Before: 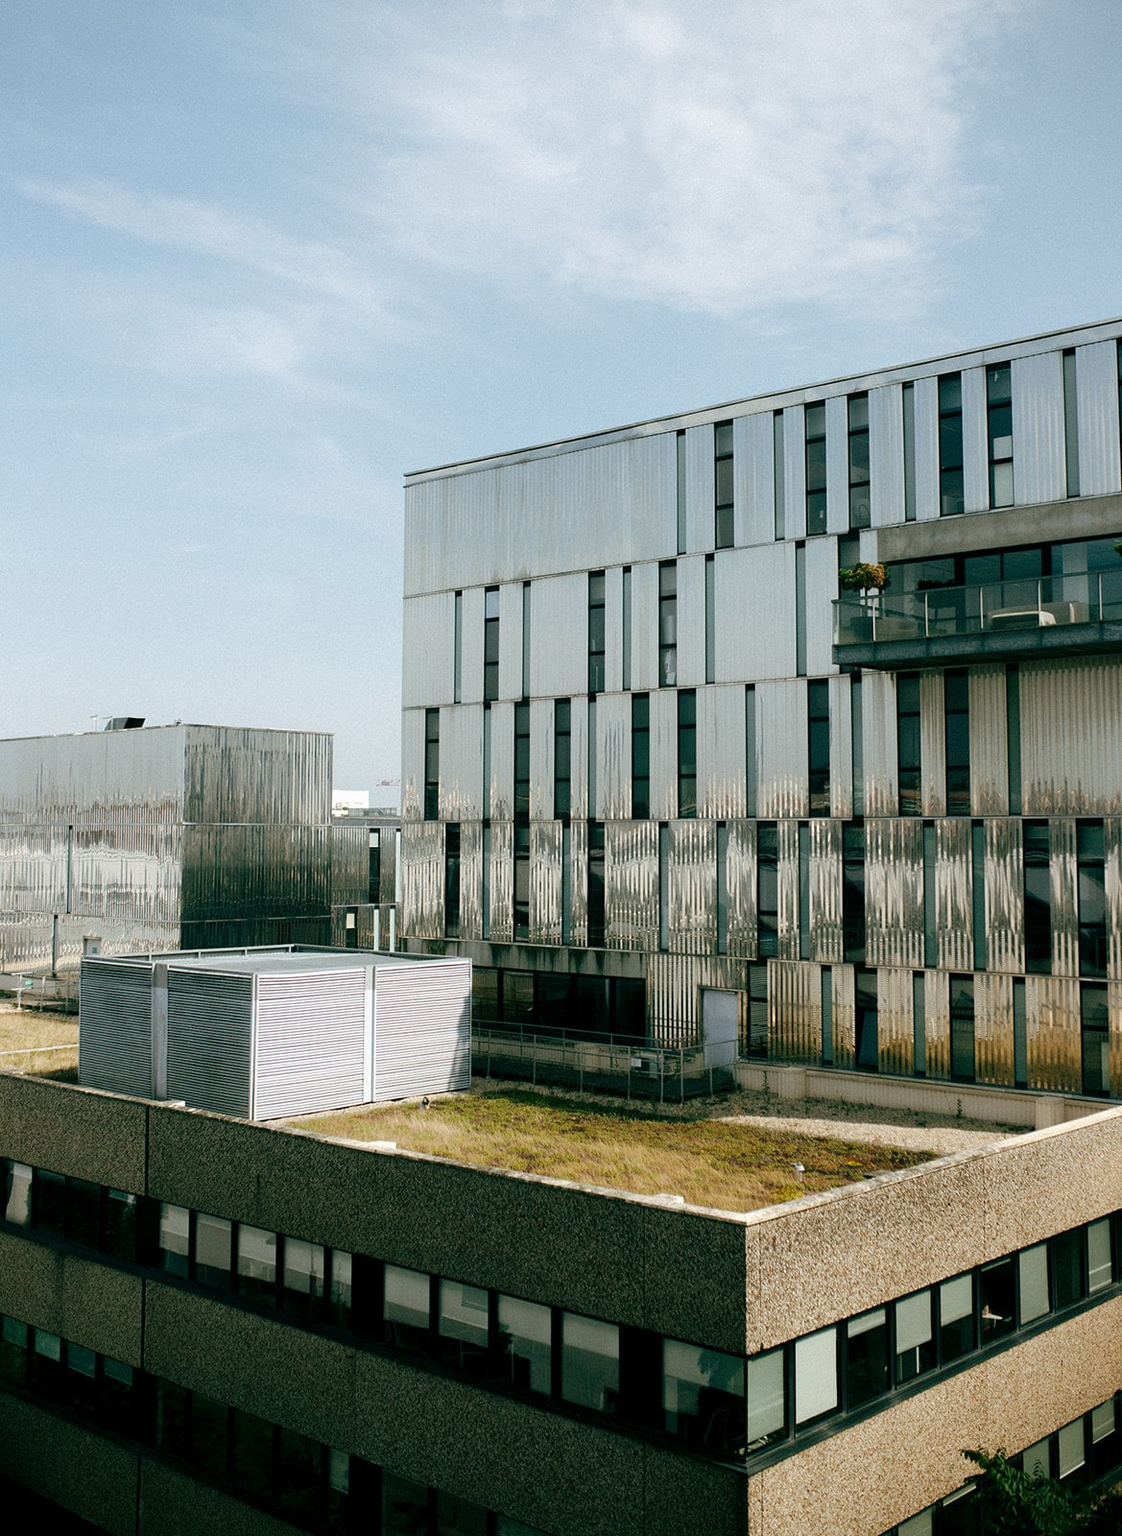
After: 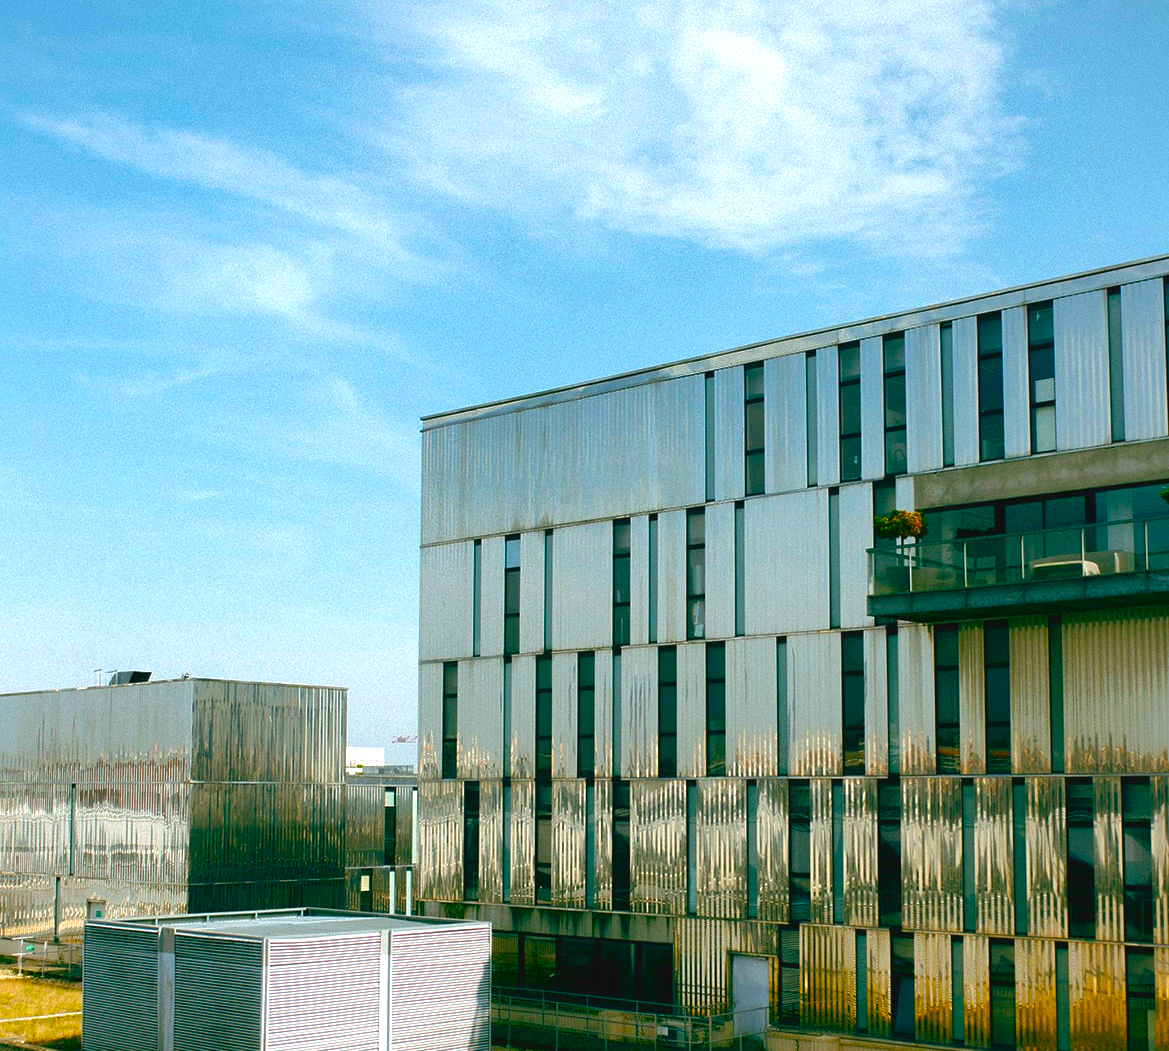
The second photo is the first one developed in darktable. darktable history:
crop and rotate: top 4.783%, bottom 29.475%
exposure: exposure 0.379 EV, compensate highlight preservation false
shadows and highlights: on, module defaults
contrast brightness saturation: contrast 0.066, brightness -0.127, saturation 0.056
color balance rgb: global offset › luminance 0.696%, perceptual saturation grading › global saturation 99.87%
color correction: highlights b* 0.068, saturation 1.13
